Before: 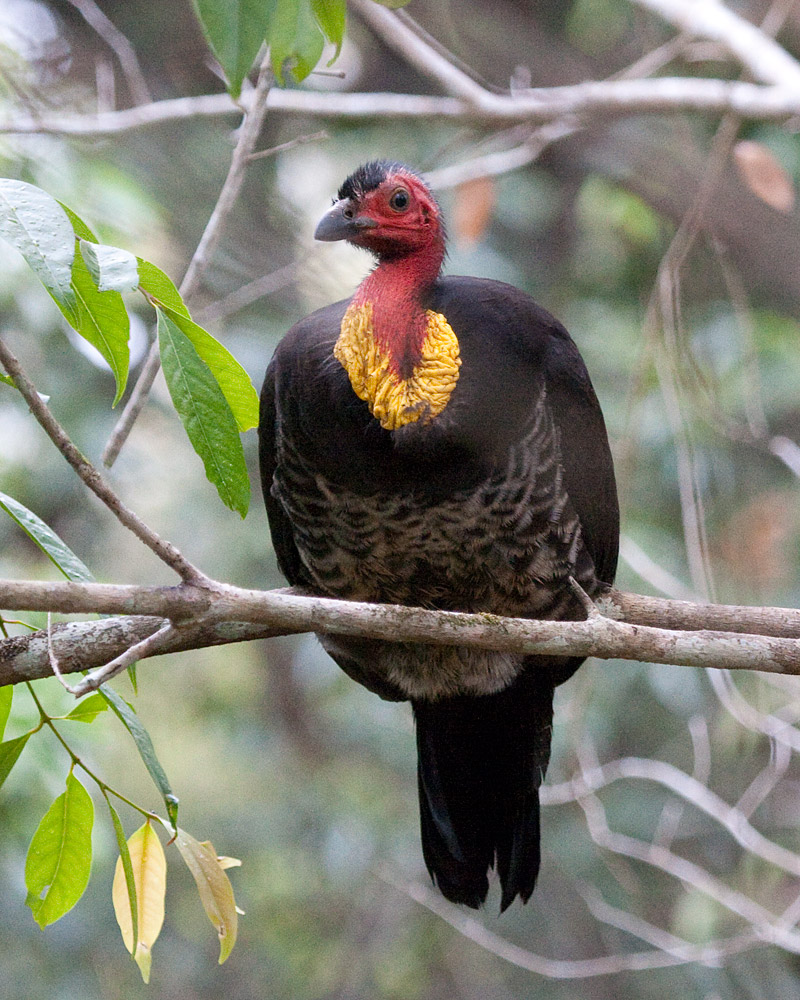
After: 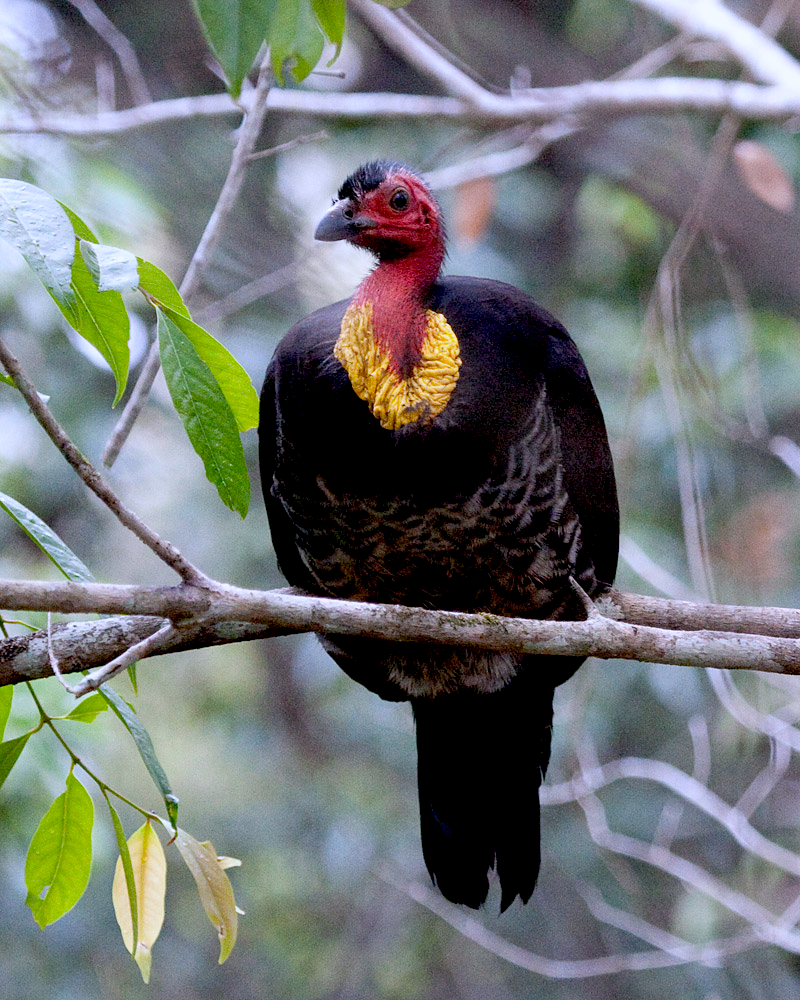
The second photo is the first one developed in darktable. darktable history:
exposure: black level correction 0.029, exposure -0.073 EV, compensate highlight preservation false
white balance: red 0.967, blue 1.119, emerald 0.756
